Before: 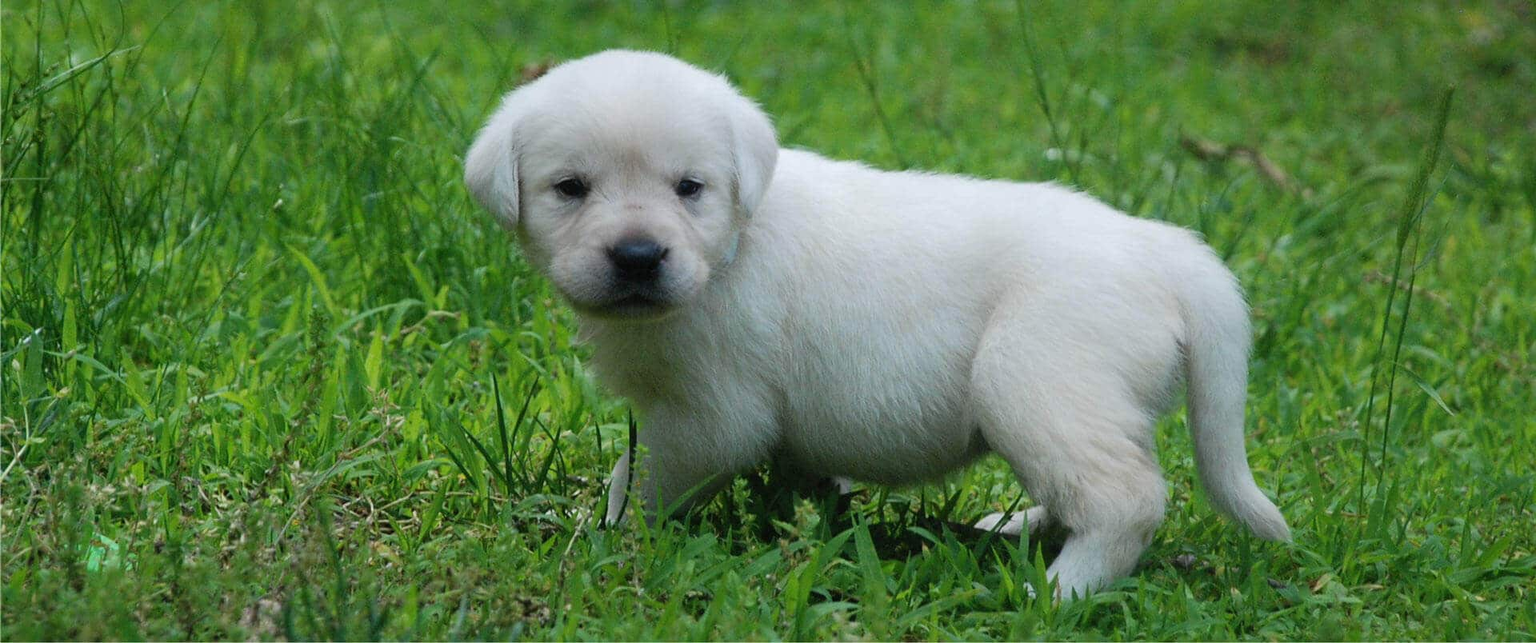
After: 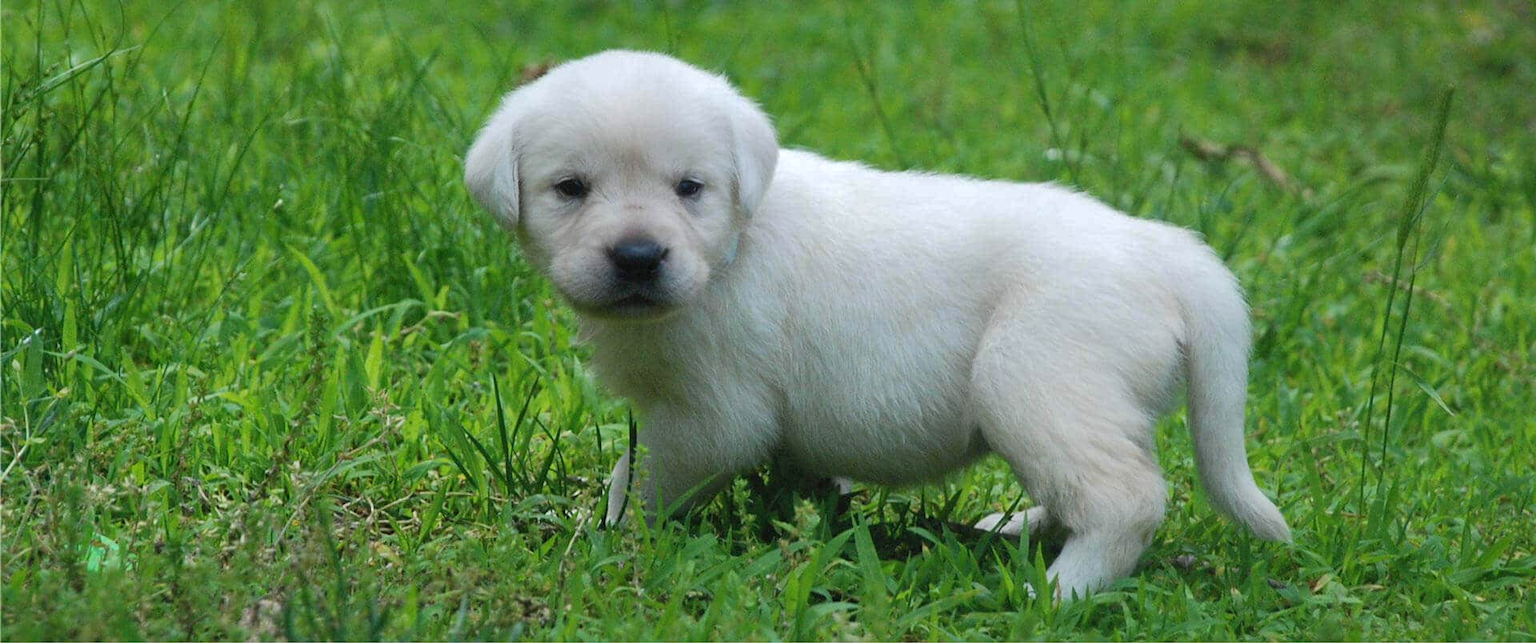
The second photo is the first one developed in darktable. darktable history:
shadows and highlights: on, module defaults
exposure: exposure 0.217 EV, compensate highlight preservation false
